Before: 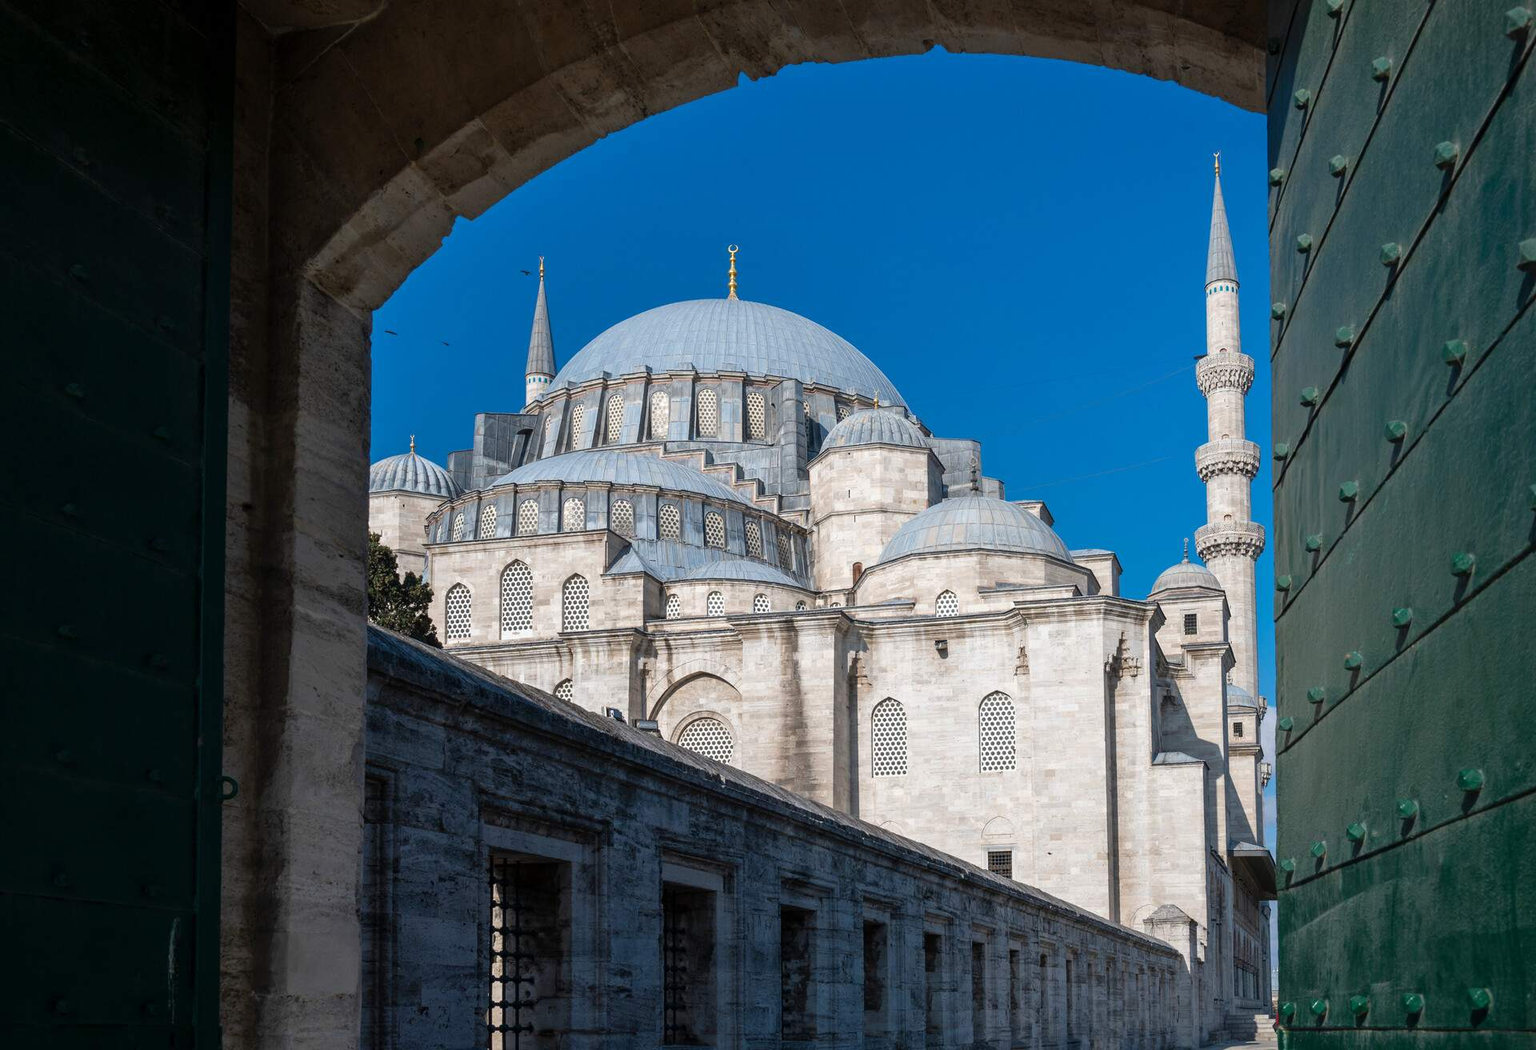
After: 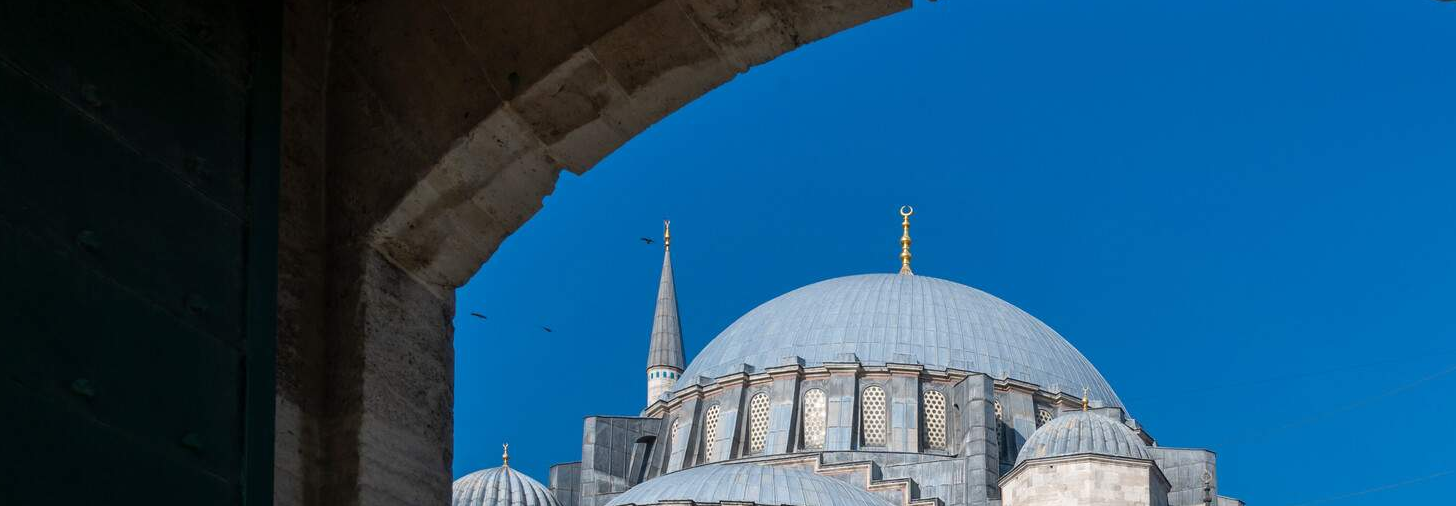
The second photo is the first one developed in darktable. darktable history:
shadows and highlights: radius 330.77, shadows 53.94, highlights -99.98, compress 94.42%, soften with gaussian
crop: left 0.543%, top 7.647%, right 23.574%, bottom 53.739%
